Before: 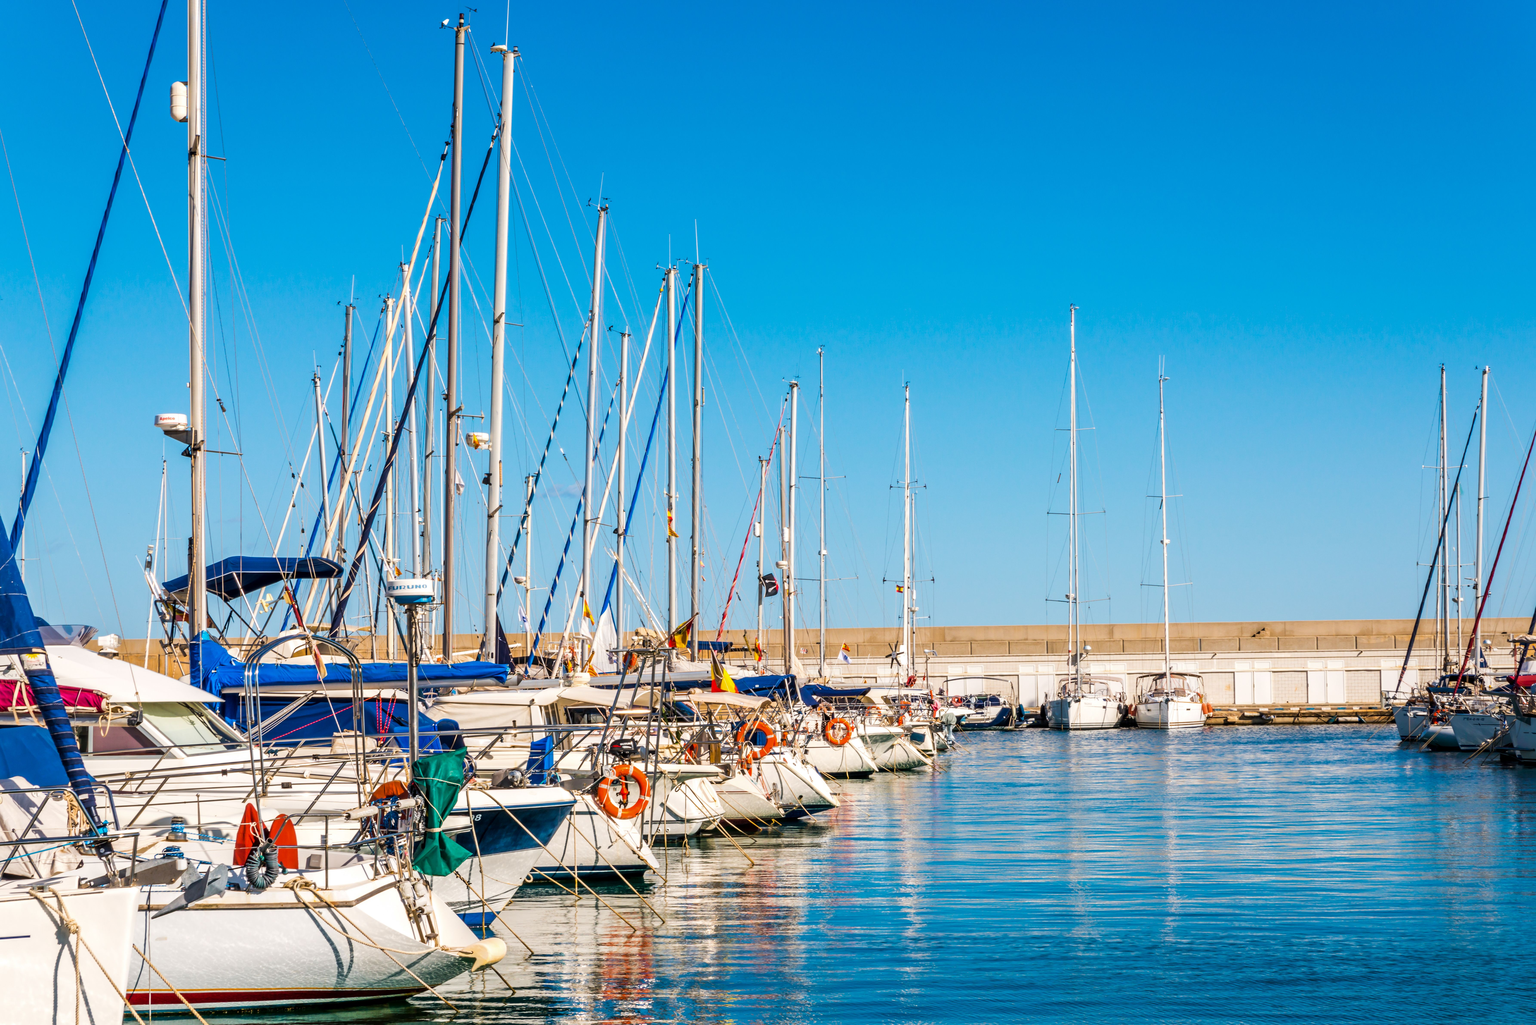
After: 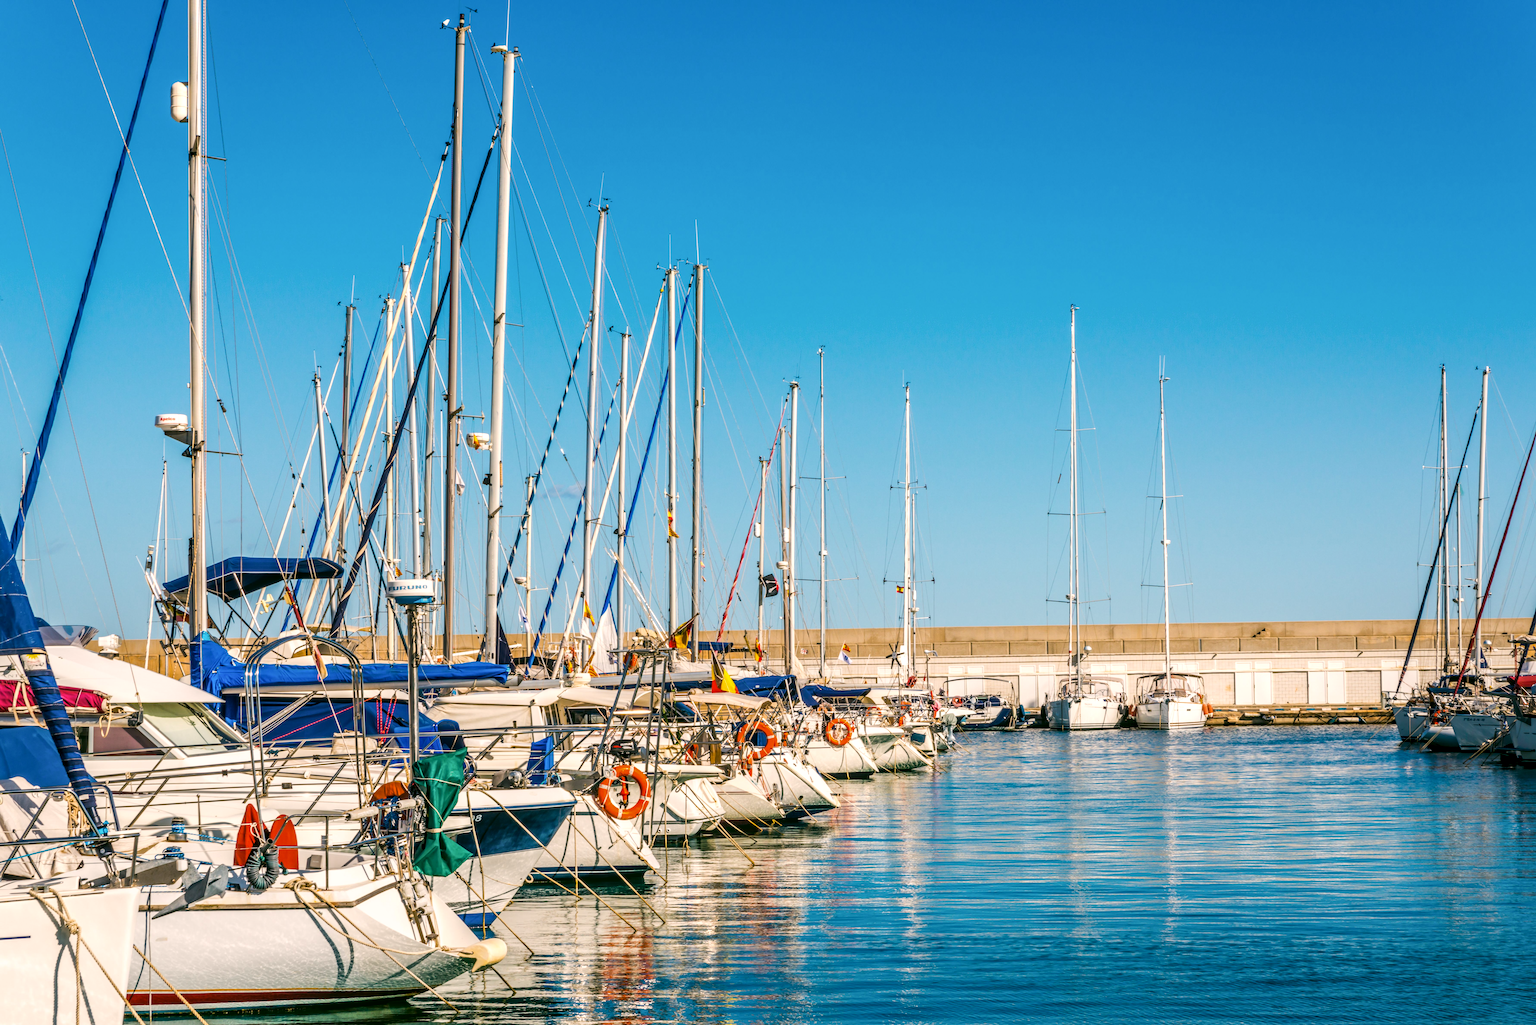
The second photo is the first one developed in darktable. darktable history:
color correction: highlights a* 4.02, highlights b* 4.98, shadows a* -7.55, shadows b* 4.98
local contrast: on, module defaults
